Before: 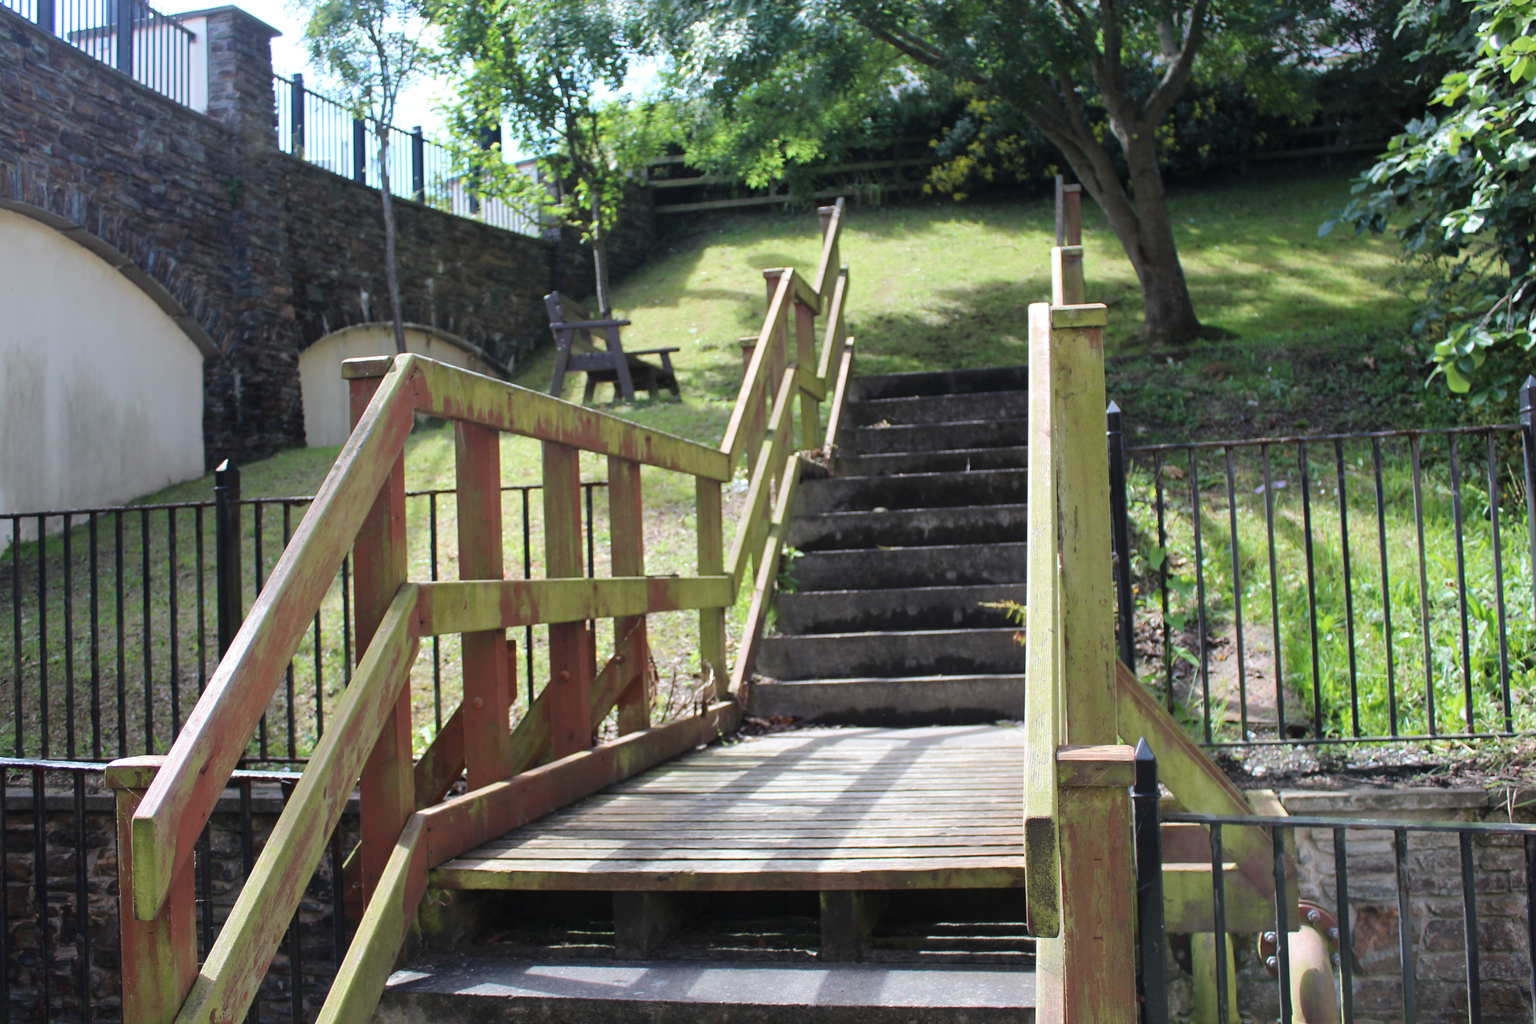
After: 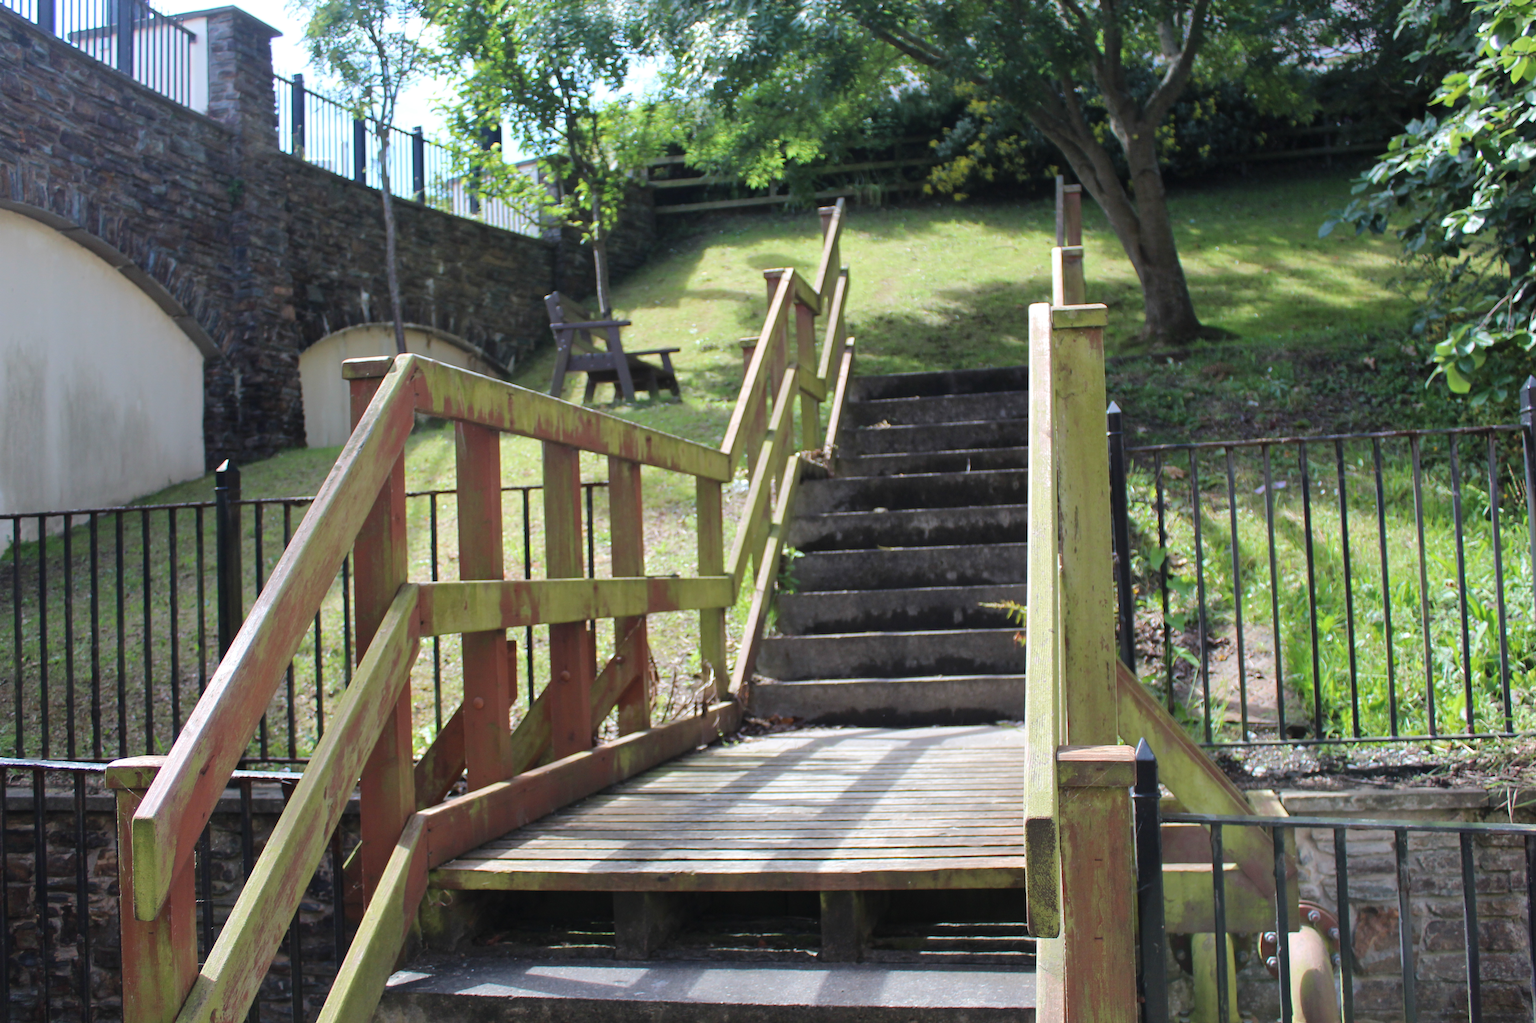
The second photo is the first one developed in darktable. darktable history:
crop: bottom 0.071%
shadows and highlights: shadows 25, highlights -25
